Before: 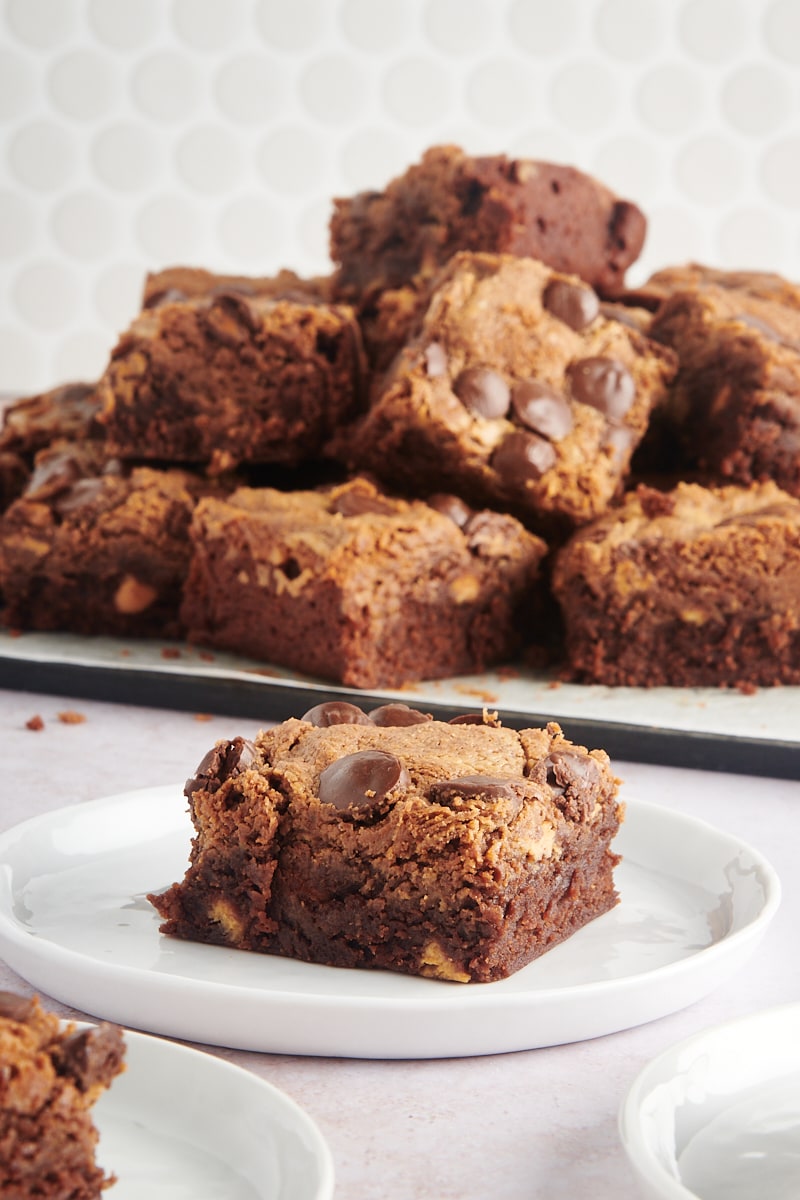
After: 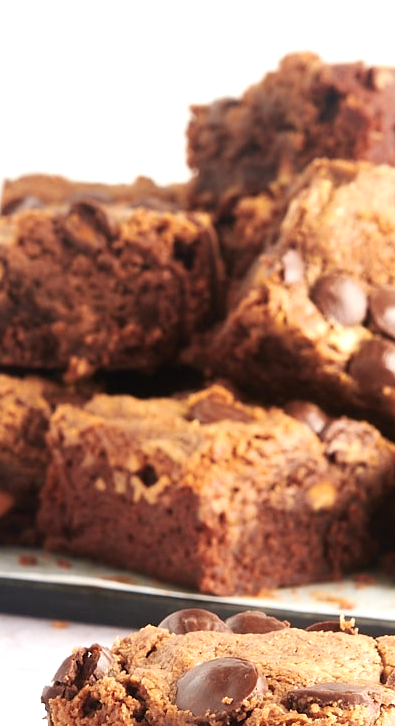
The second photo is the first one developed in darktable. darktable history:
exposure: black level correction 0, exposure 0.5 EV, compensate highlight preservation false
crop: left 17.919%, top 7.83%, right 32.692%, bottom 31.653%
